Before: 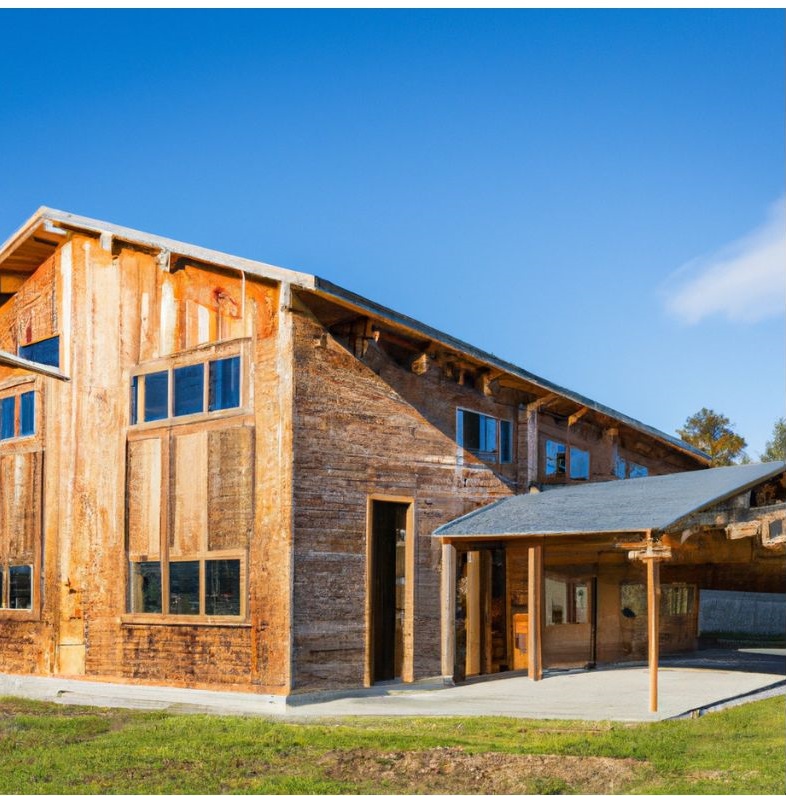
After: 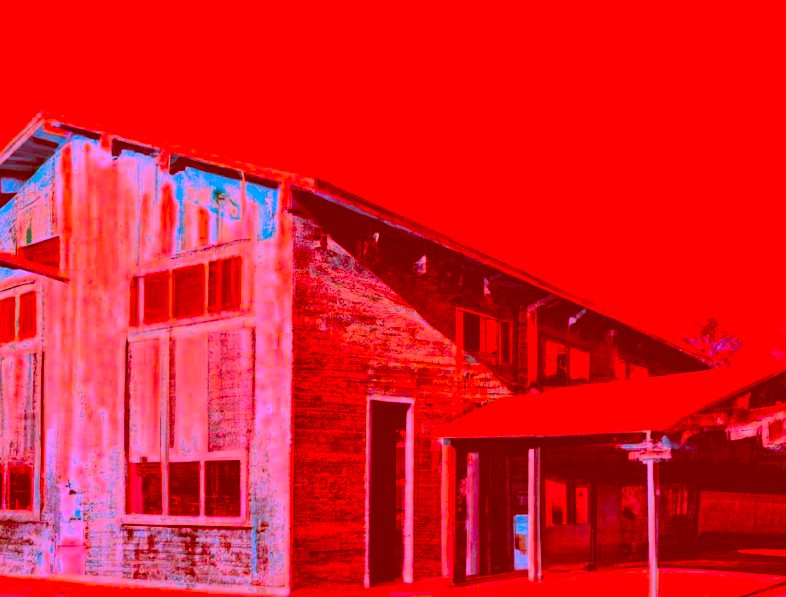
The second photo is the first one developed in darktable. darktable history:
color correction: highlights a* -39.56, highlights b* -39.7, shadows a* -39.31, shadows b* -39.84, saturation -2.95
shadows and highlights: shadows 43.45, white point adjustment -1.46, soften with gaussian
crop and rotate: top 12.498%, bottom 12.498%
filmic rgb: black relative exposure -7.5 EV, white relative exposure 5 EV, hardness 3.34, contrast 1.297
